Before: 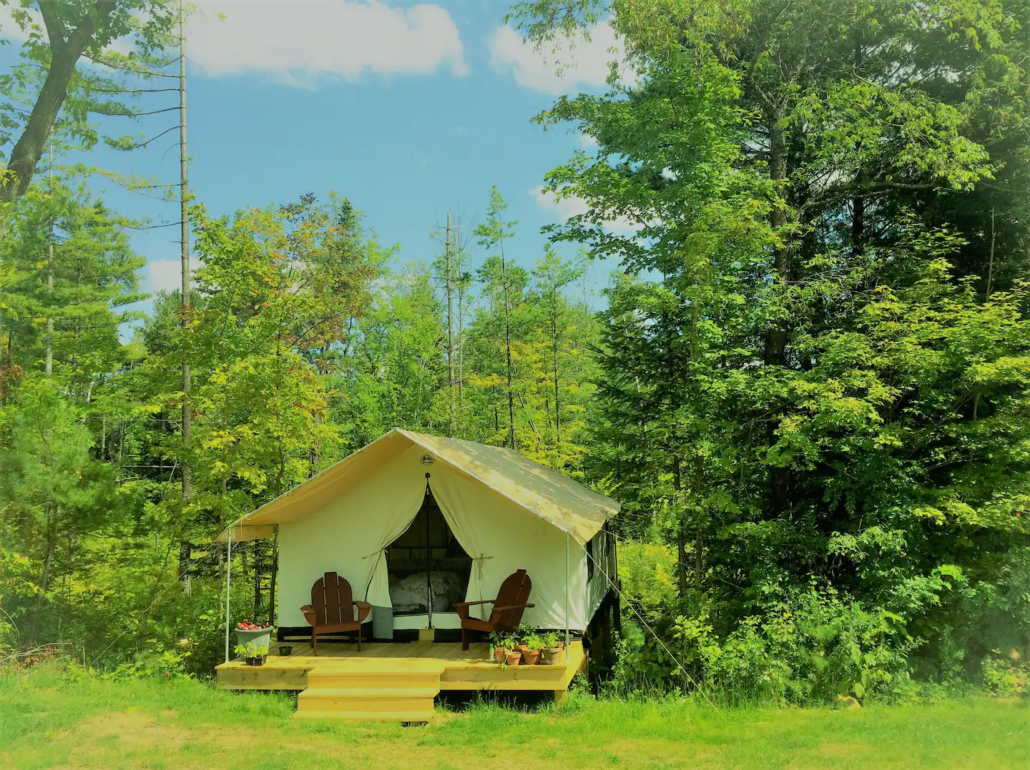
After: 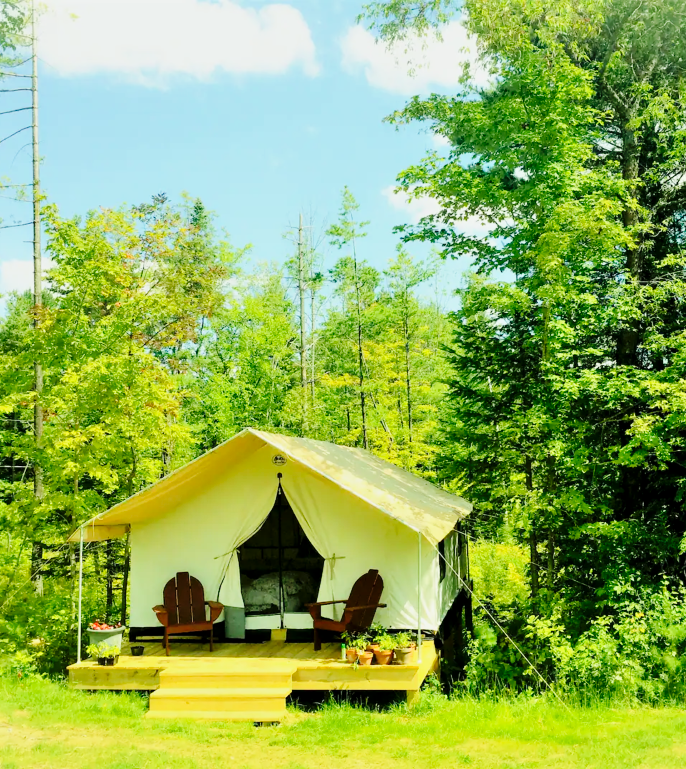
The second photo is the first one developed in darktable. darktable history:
exposure: black level correction 0.003, exposure 0.383 EV, compensate highlight preservation false
crop and rotate: left 14.385%, right 18.948%
base curve: curves: ch0 [(0, 0) (0.036, 0.025) (0.121, 0.166) (0.206, 0.329) (0.605, 0.79) (1, 1)], preserve colors none
